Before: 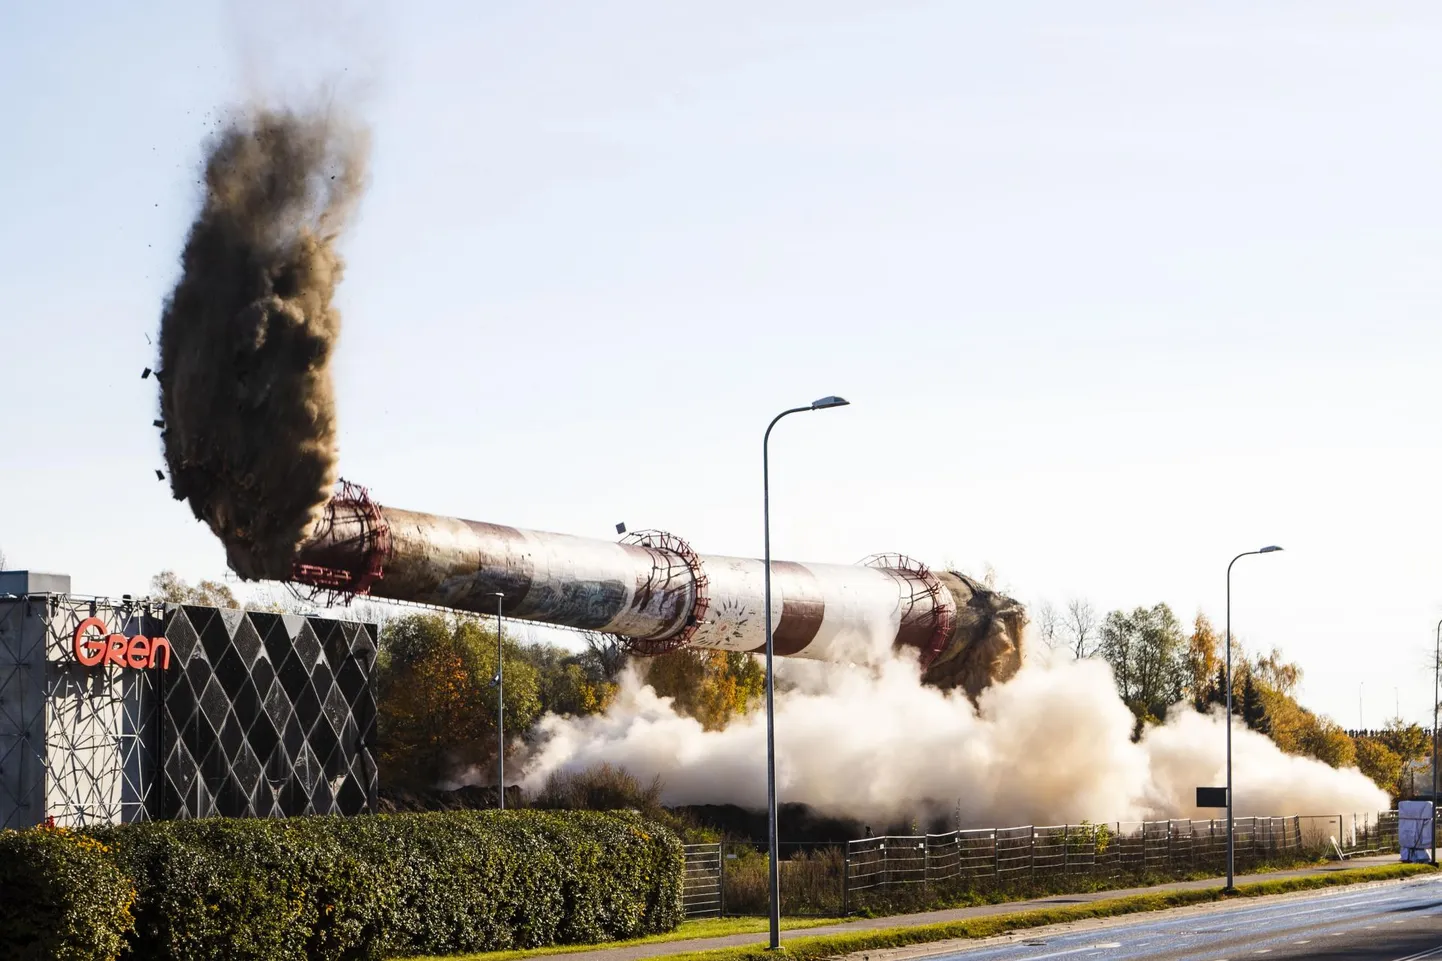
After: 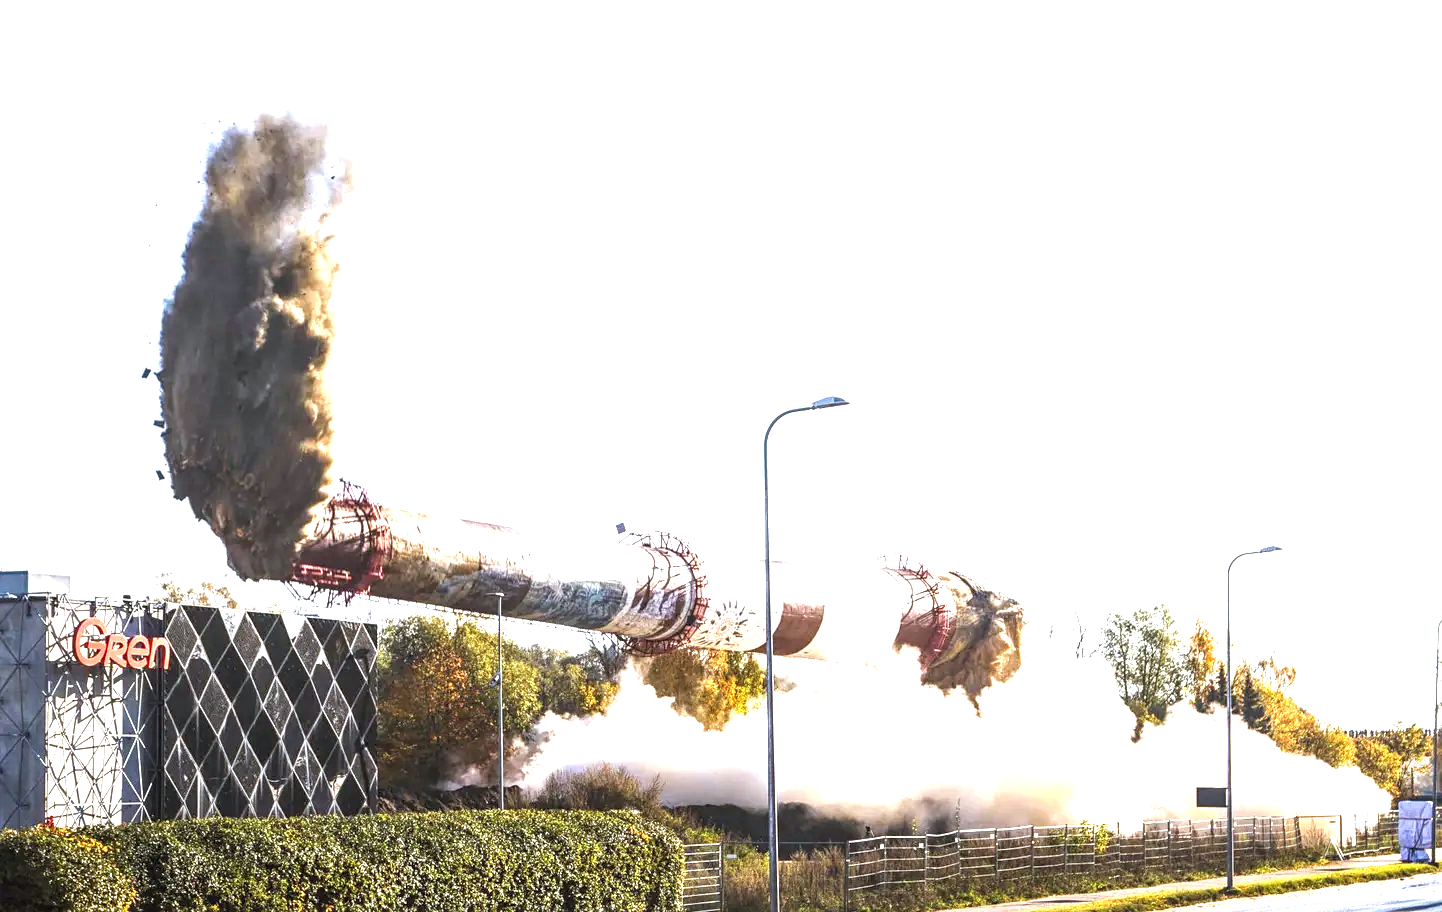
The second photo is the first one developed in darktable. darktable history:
white balance: red 0.974, blue 1.044
local contrast: on, module defaults
crop and rotate: top 0%, bottom 5.097%
velvia: strength 15%
exposure: black level correction 0, exposure 1.45 EV, compensate exposure bias true, compensate highlight preservation false
sharpen: amount 0.2
